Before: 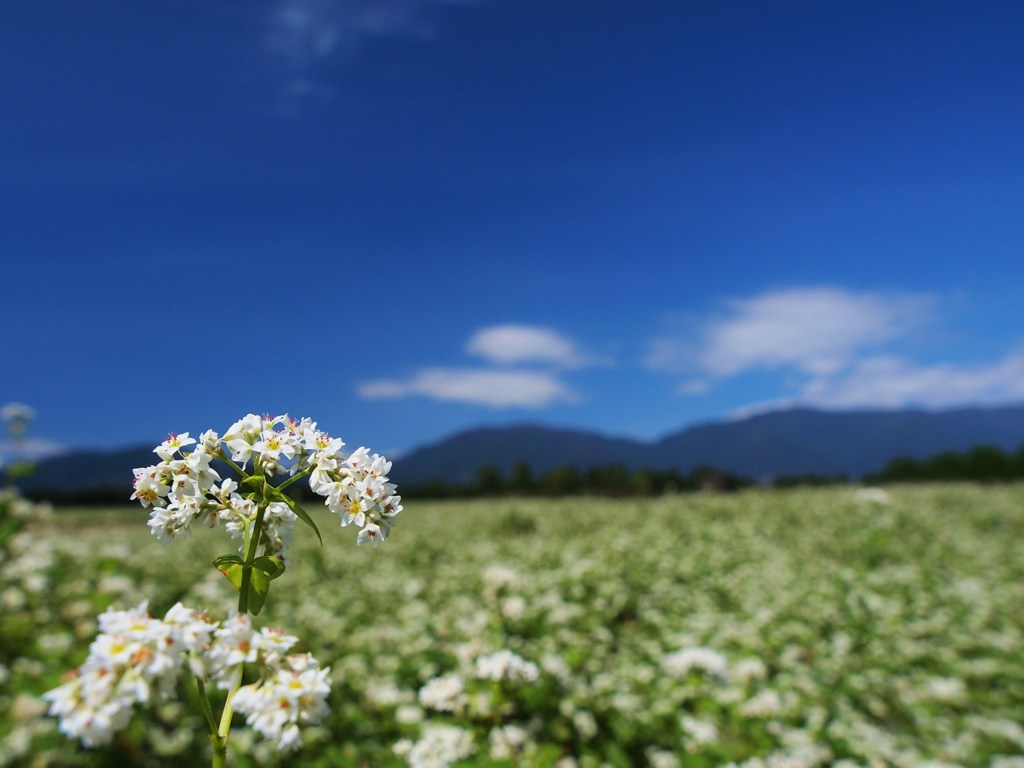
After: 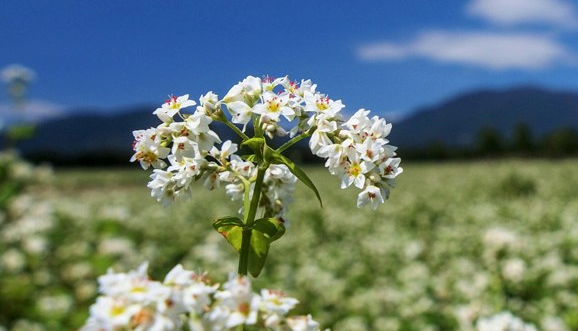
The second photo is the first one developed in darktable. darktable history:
local contrast: on, module defaults
crop: top 44.086%, right 43.464%, bottom 12.693%
